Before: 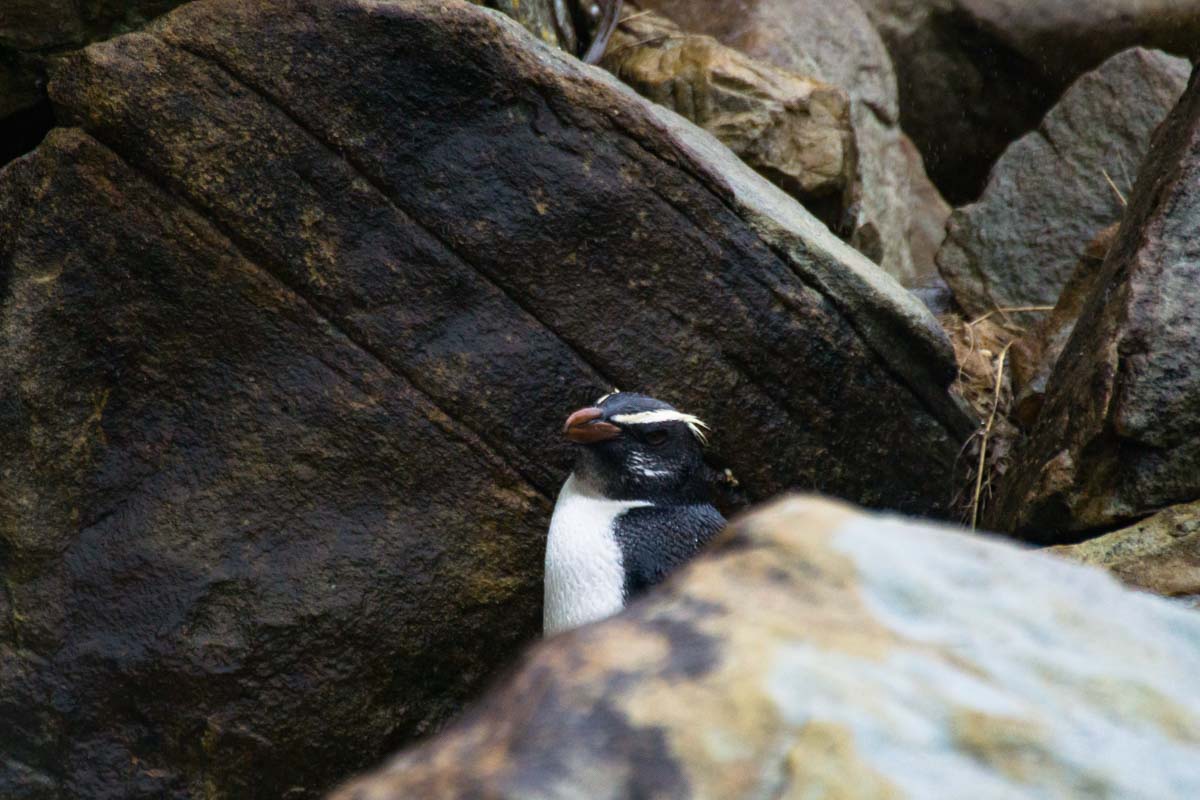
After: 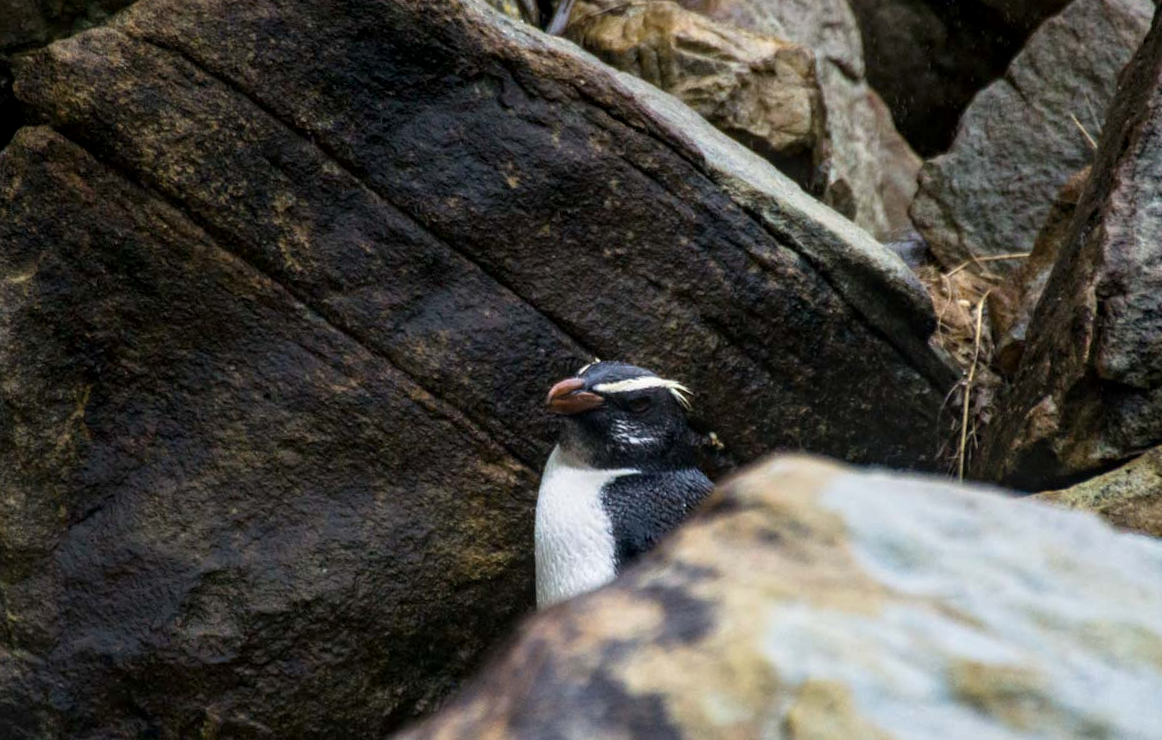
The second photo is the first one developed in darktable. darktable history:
local contrast: detail 130%
rotate and perspective: rotation -3°, crop left 0.031, crop right 0.968, crop top 0.07, crop bottom 0.93
